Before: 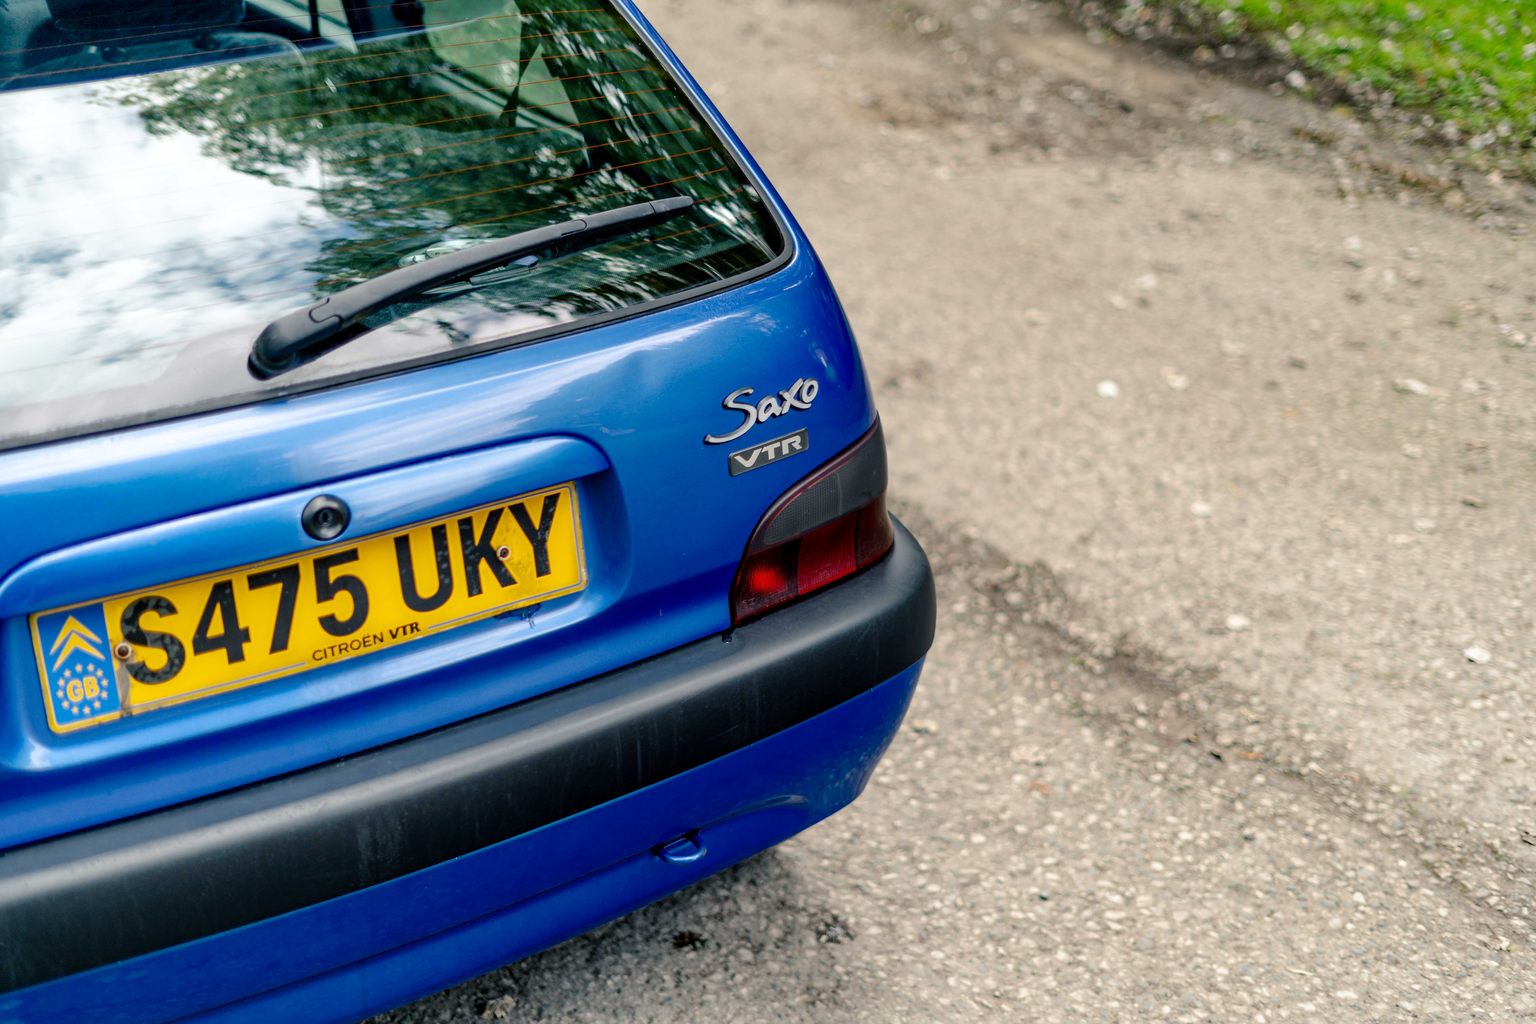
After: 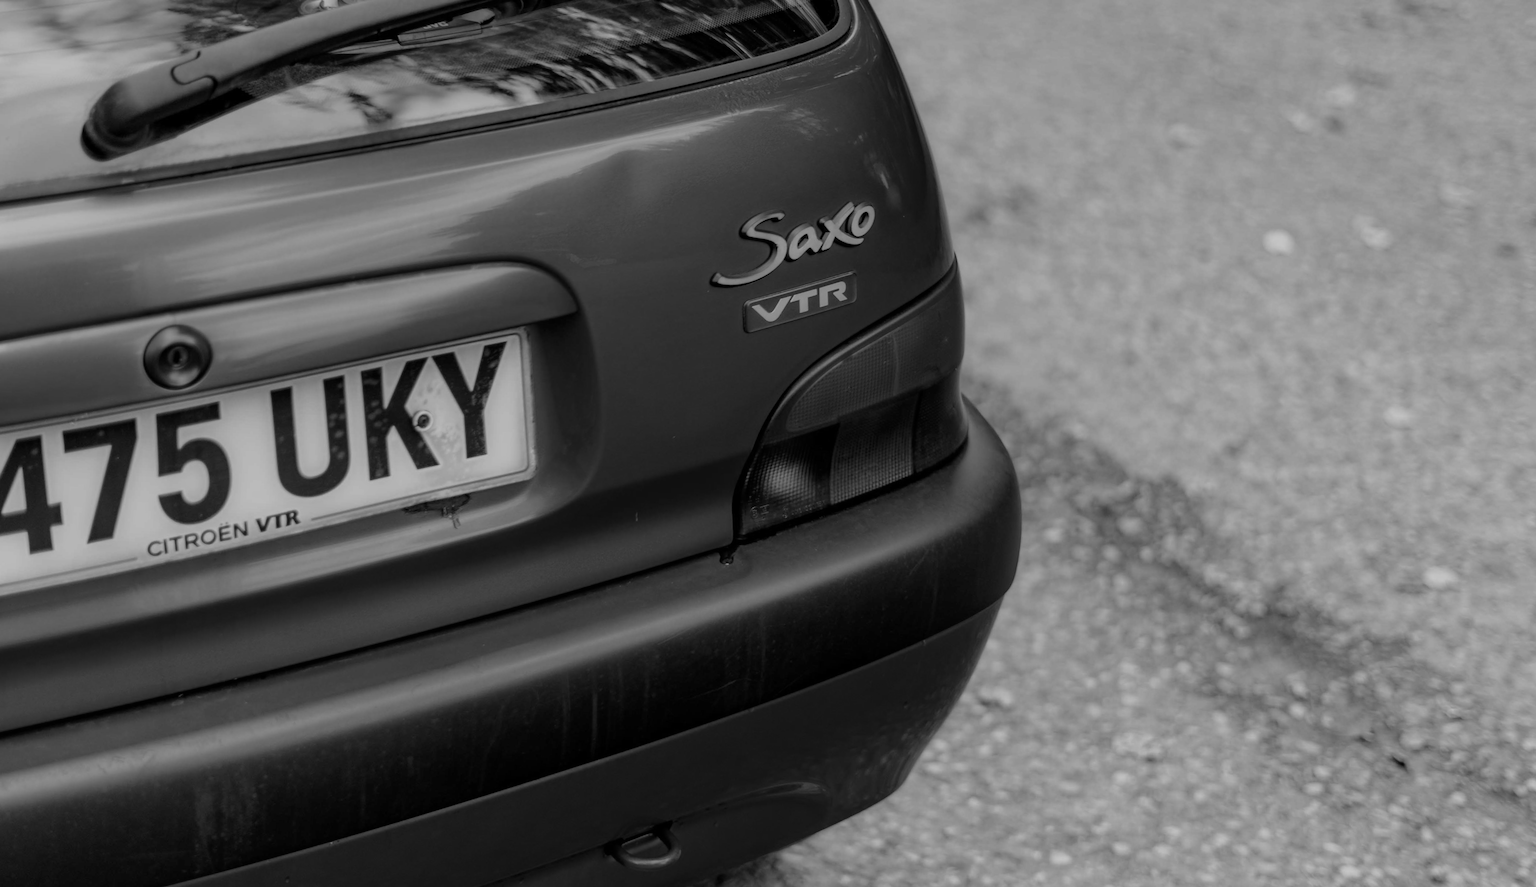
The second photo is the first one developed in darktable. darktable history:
monochrome: a 79.32, b 81.83, size 1.1
crop and rotate: angle -3.37°, left 9.79%, top 20.73%, right 12.42%, bottom 11.82%
